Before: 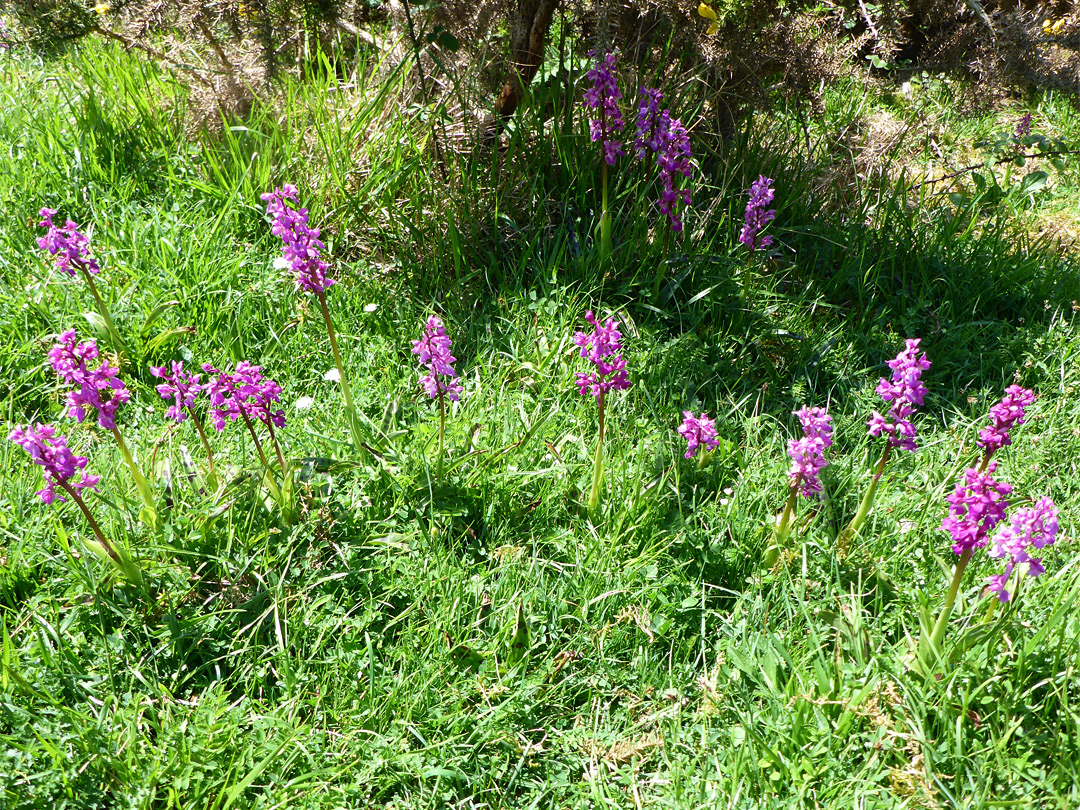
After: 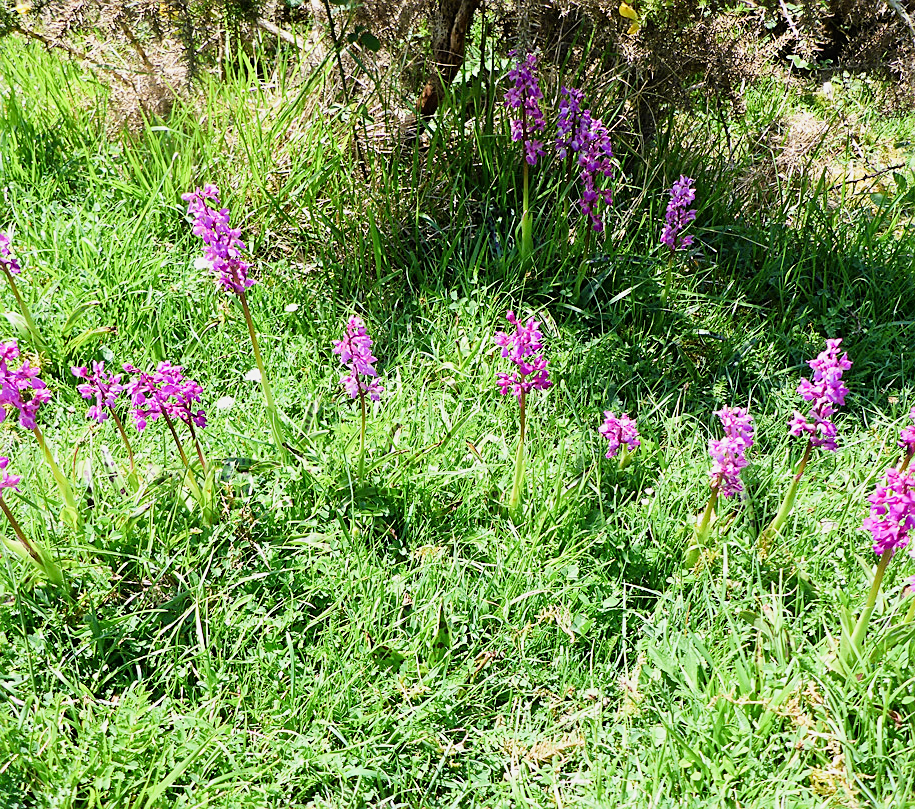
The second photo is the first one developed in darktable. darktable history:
crop: left 7.398%, right 7.858%
tone equalizer: on, module defaults
exposure: black level correction 0, exposure 1.01 EV, compensate exposure bias true, compensate highlight preservation false
sharpen: on, module defaults
filmic rgb: black relative exposure -7.65 EV, white relative exposure 4.56 EV, hardness 3.61
